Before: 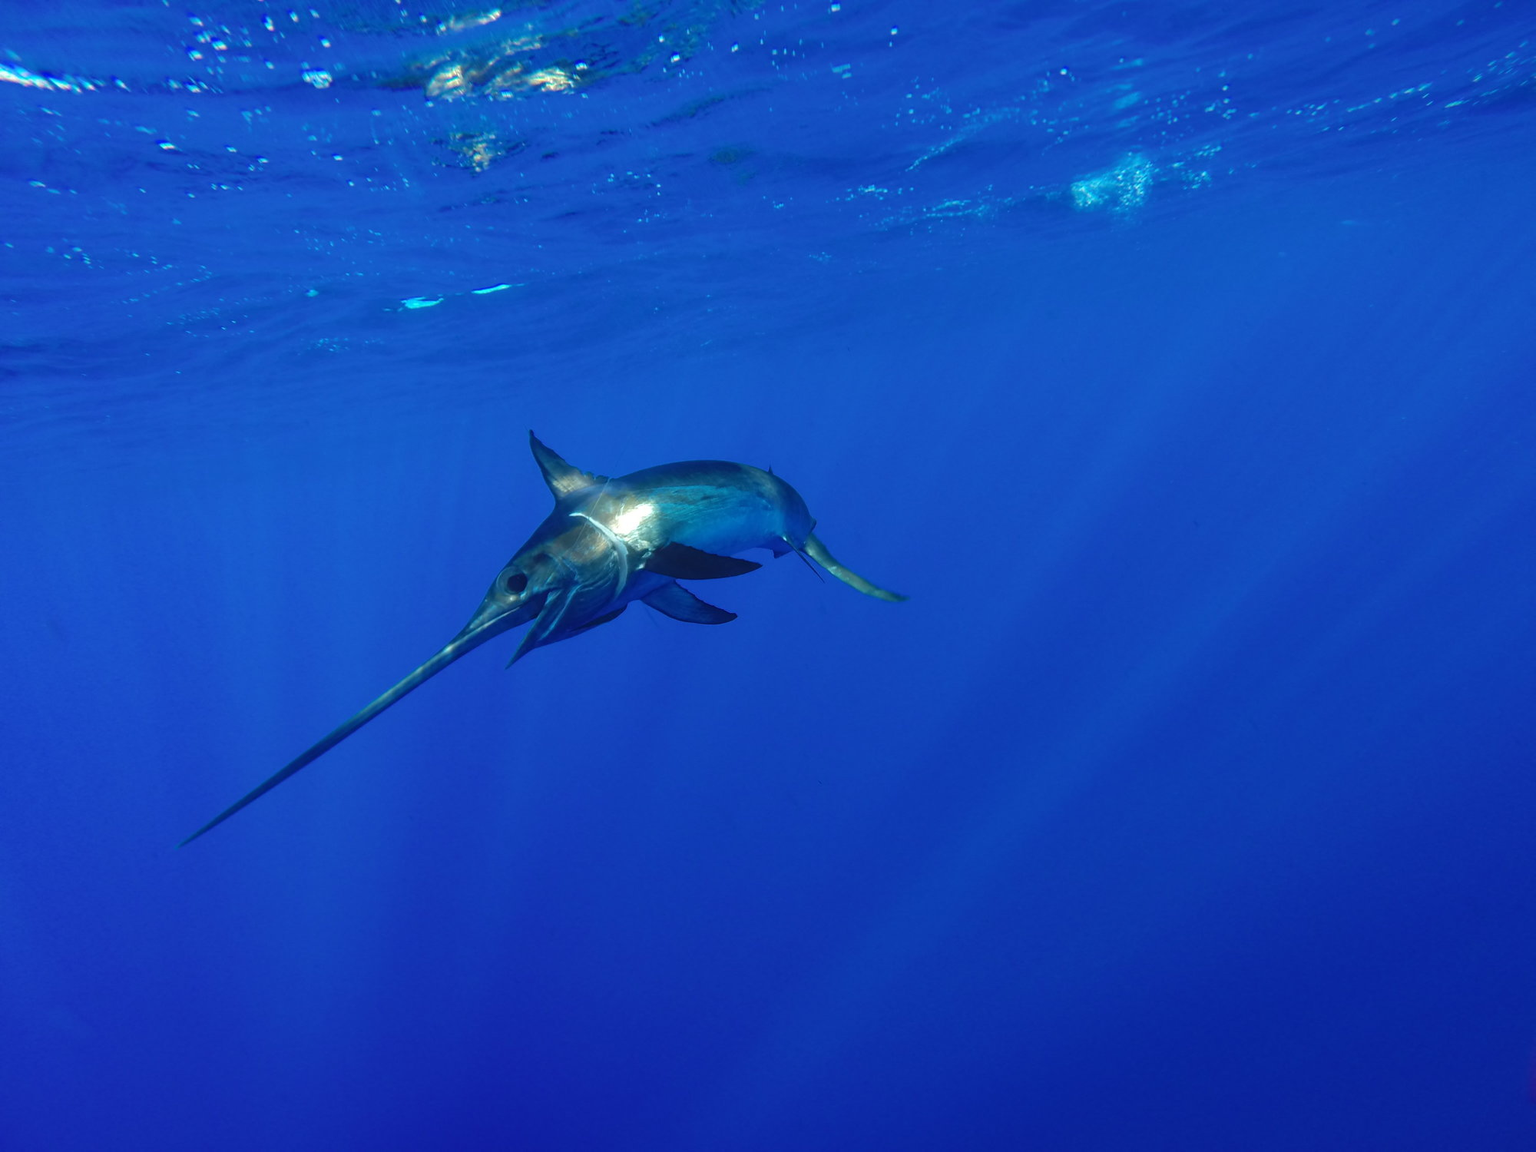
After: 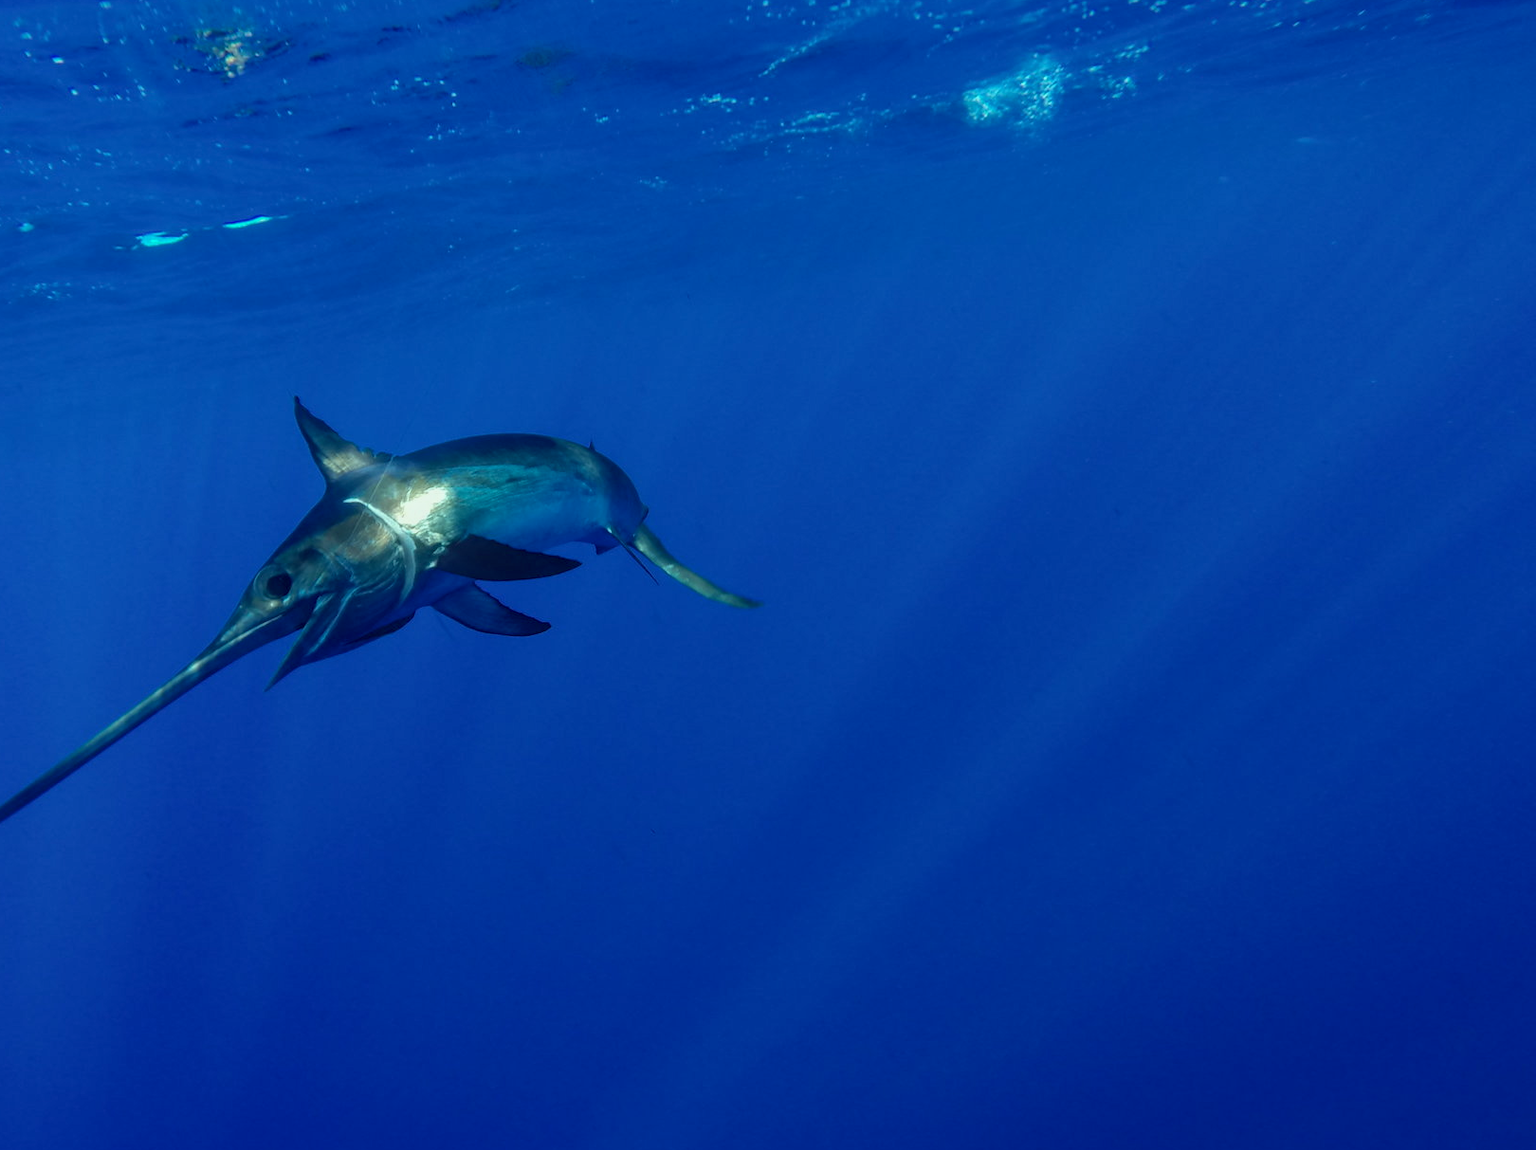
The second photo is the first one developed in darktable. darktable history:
color correction: highlights a* -7.71, highlights b* 3.4
local contrast: detail 130%
tone equalizer: -8 EV 0.242 EV, -7 EV 0.45 EV, -6 EV 0.401 EV, -5 EV 0.278 EV, -3 EV -0.247 EV, -2 EV -0.402 EV, -1 EV -0.437 EV, +0 EV -0.263 EV
crop: left 18.985%, top 9.515%, right 0%, bottom 9.603%
